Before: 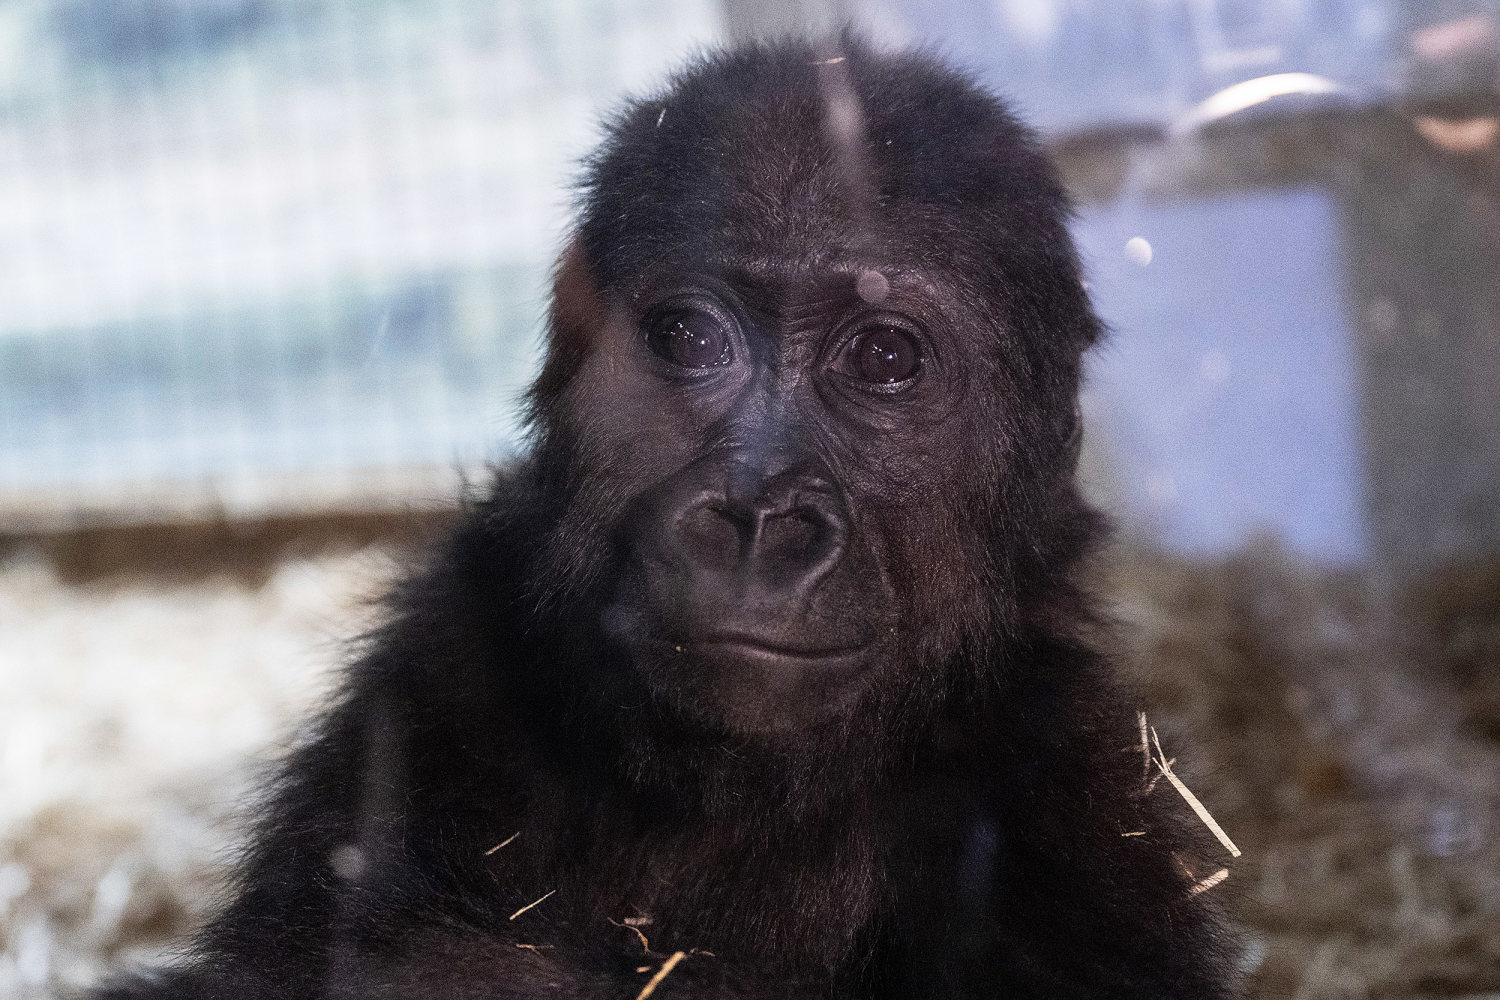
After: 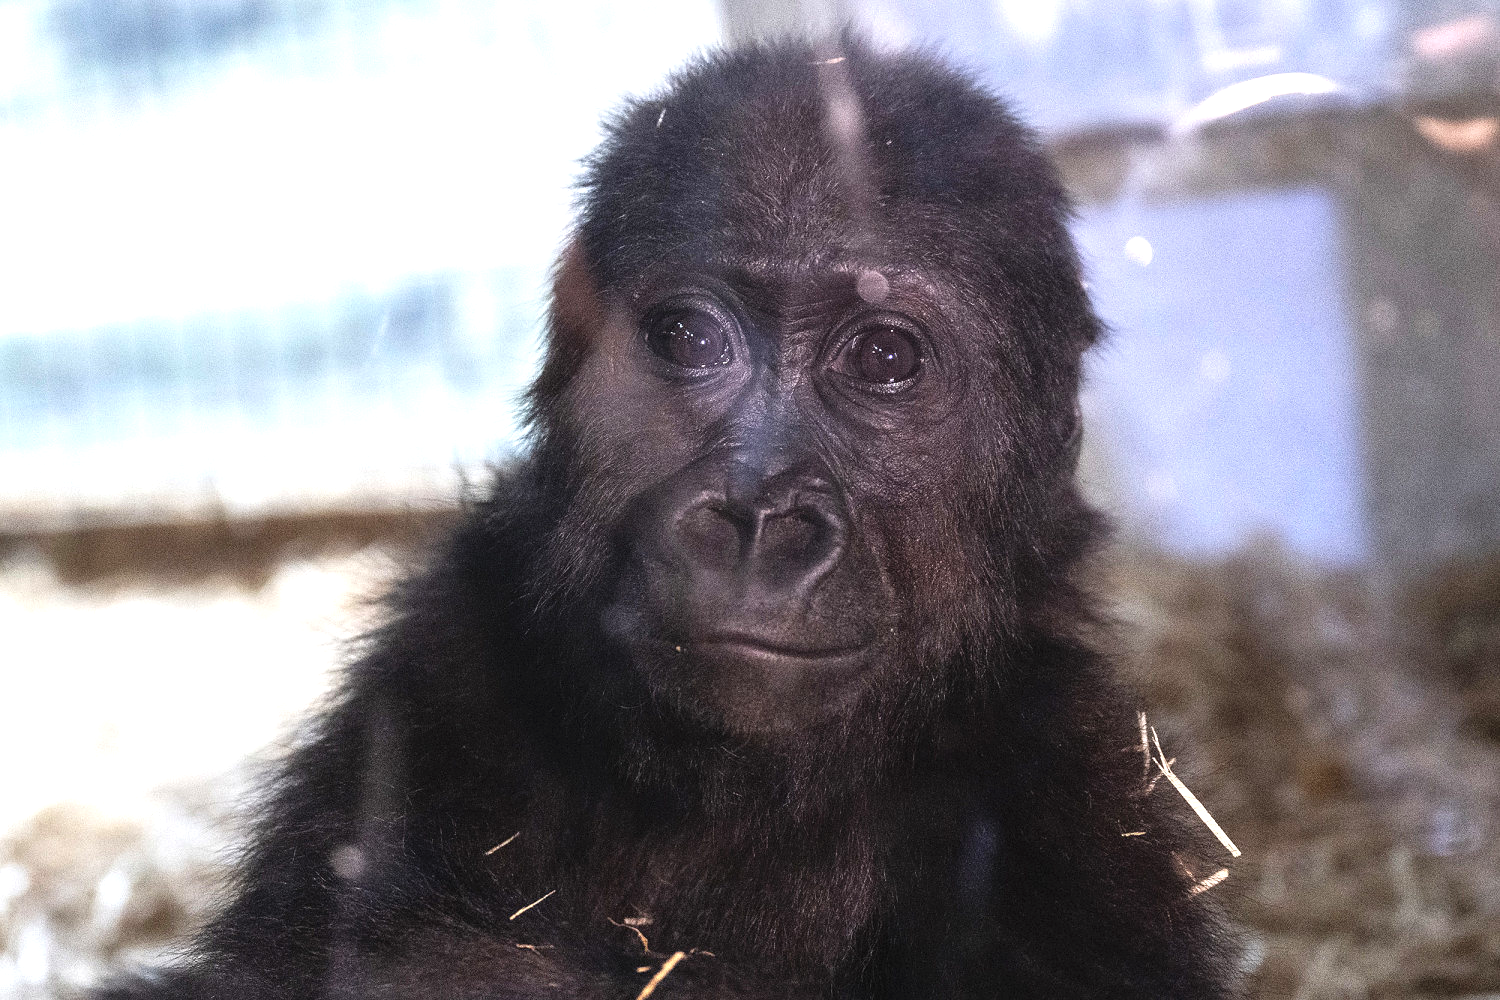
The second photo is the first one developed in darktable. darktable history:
exposure: black level correction -0.002, exposure 0.709 EV, compensate exposure bias true, compensate highlight preservation false
